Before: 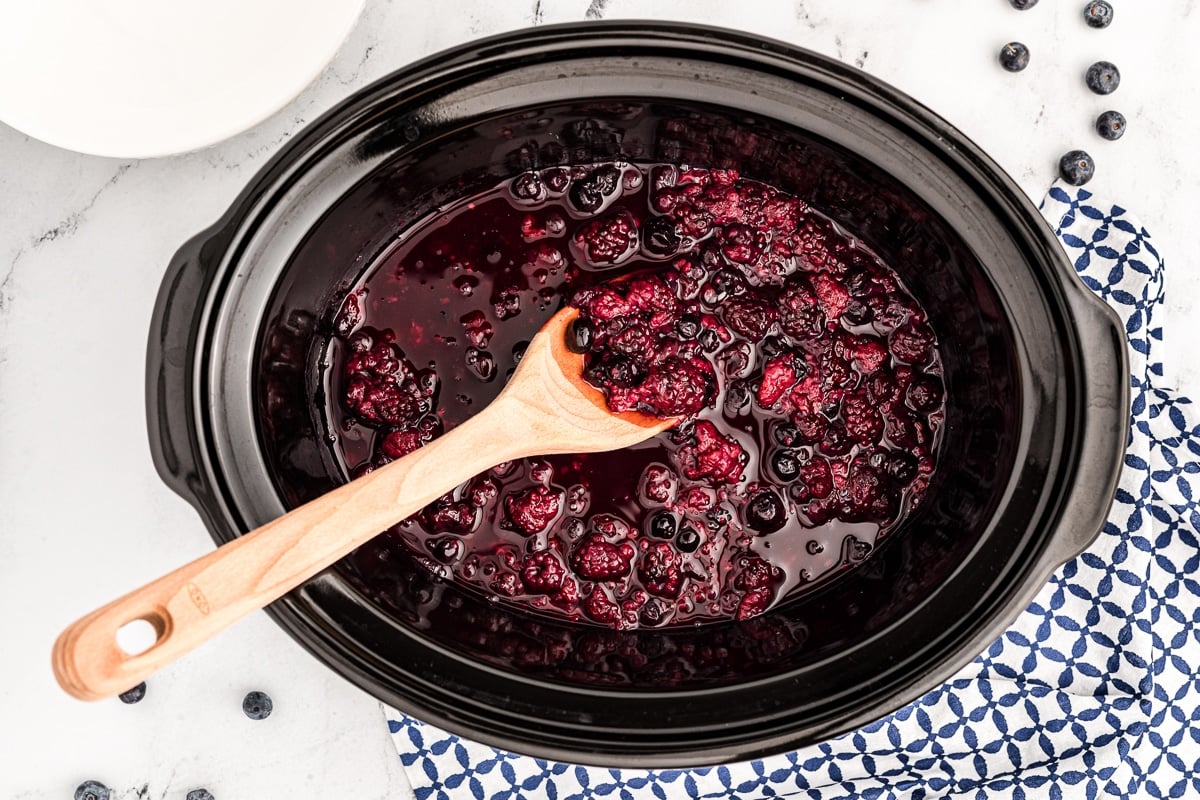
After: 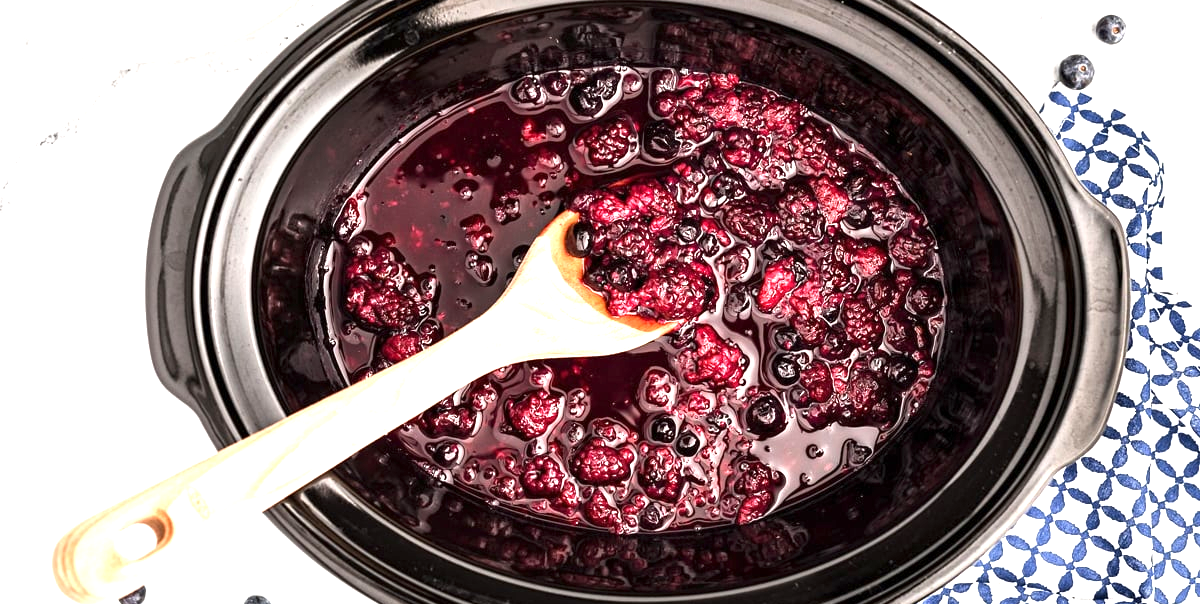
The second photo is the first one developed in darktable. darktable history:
crop and rotate: top 12.124%, bottom 12.295%
exposure: exposure 1.133 EV, compensate exposure bias true, compensate highlight preservation false
